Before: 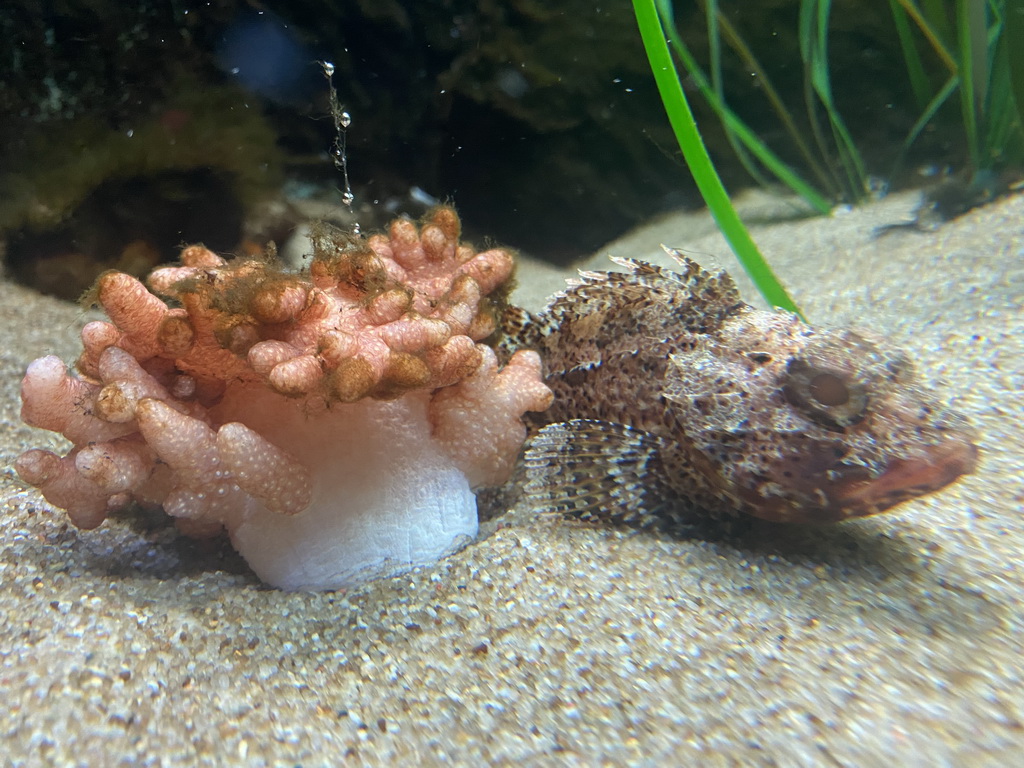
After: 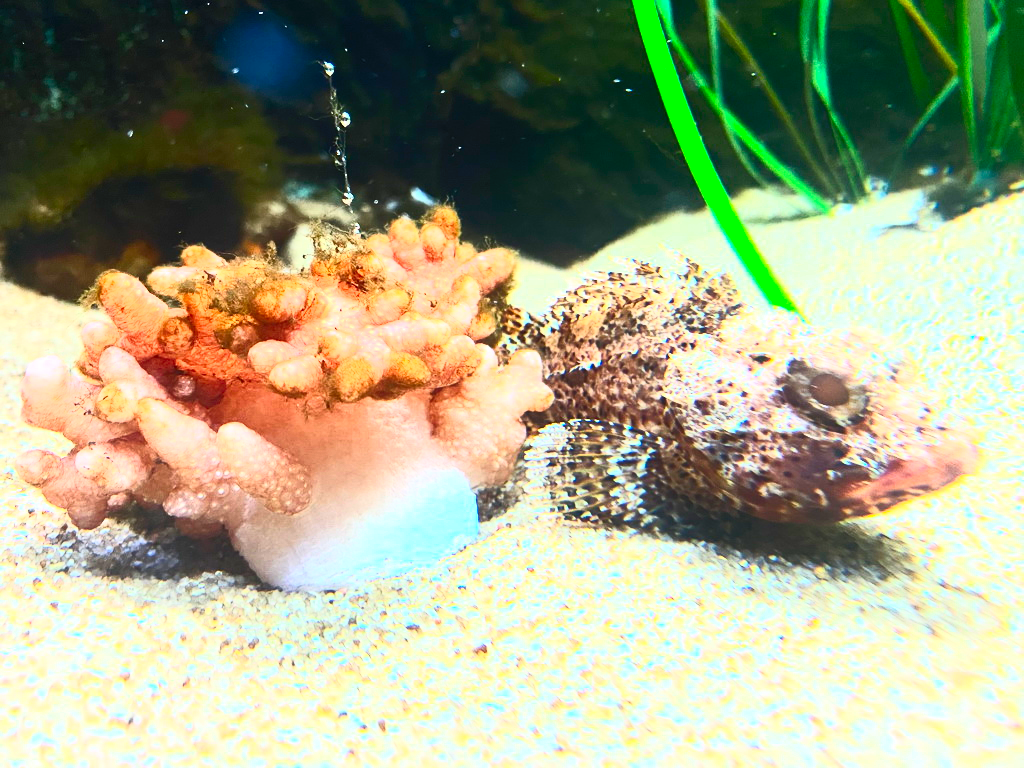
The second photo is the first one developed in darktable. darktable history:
contrast brightness saturation: contrast 0.83, brightness 0.59, saturation 0.59
exposure: exposure 0.515 EV, compensate highlight preservation false
